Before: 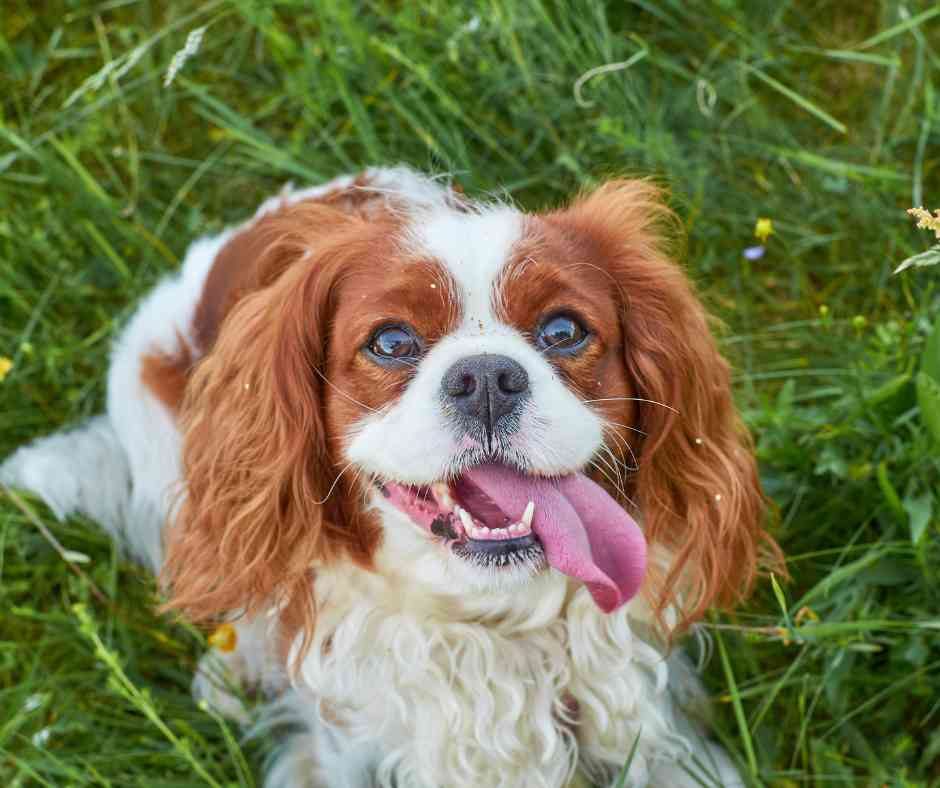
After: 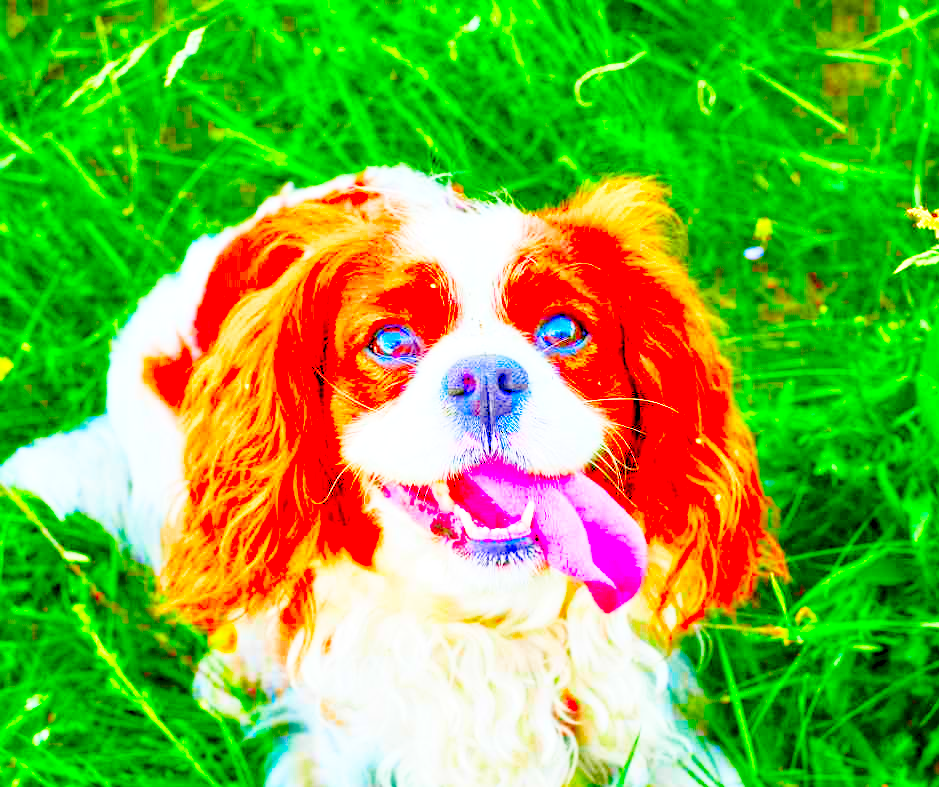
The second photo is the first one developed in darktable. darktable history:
base curve: curves: ch0 [(0, 0) (0.028, 0.03) (0.105, 0.232) (0.387, 0.748) (0.754, 0.968) (1, 1)], fusion 1, exposure shift 0.576, preserve colors none
color correction: saturation 3
color balance rgb: global offset › luminance -0.5%, perceptual saturation grading › highlights -17.77%, perceptual saturation grading › mid-tones 33.1%, perceptual saturation grading › shadows 50.52%, perceptual brilliance grading › highlights 10.8%, perceptual brilliance grading › shadows -10.8%, global vibrance 24.22%, contrast -25%
exposure: black level correction 0.001, exposure 0.3 EV, compensate highlight preservation false
rotate and perspective: automatic cropping off
